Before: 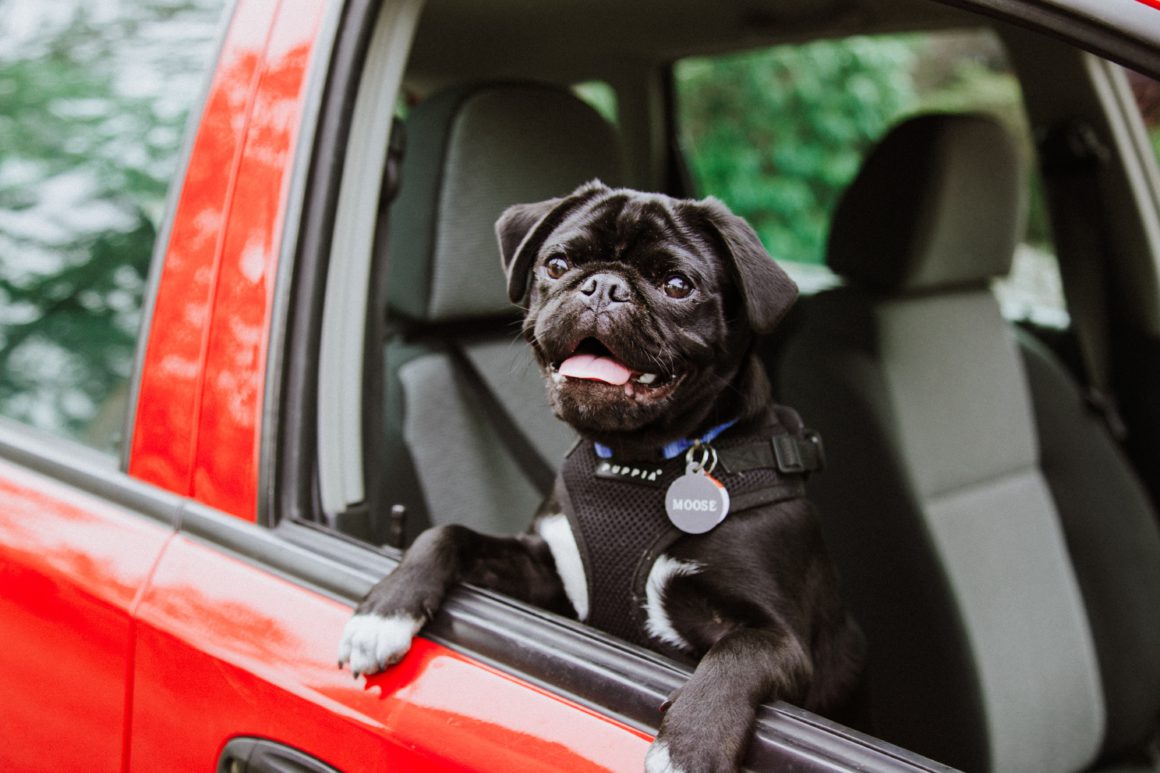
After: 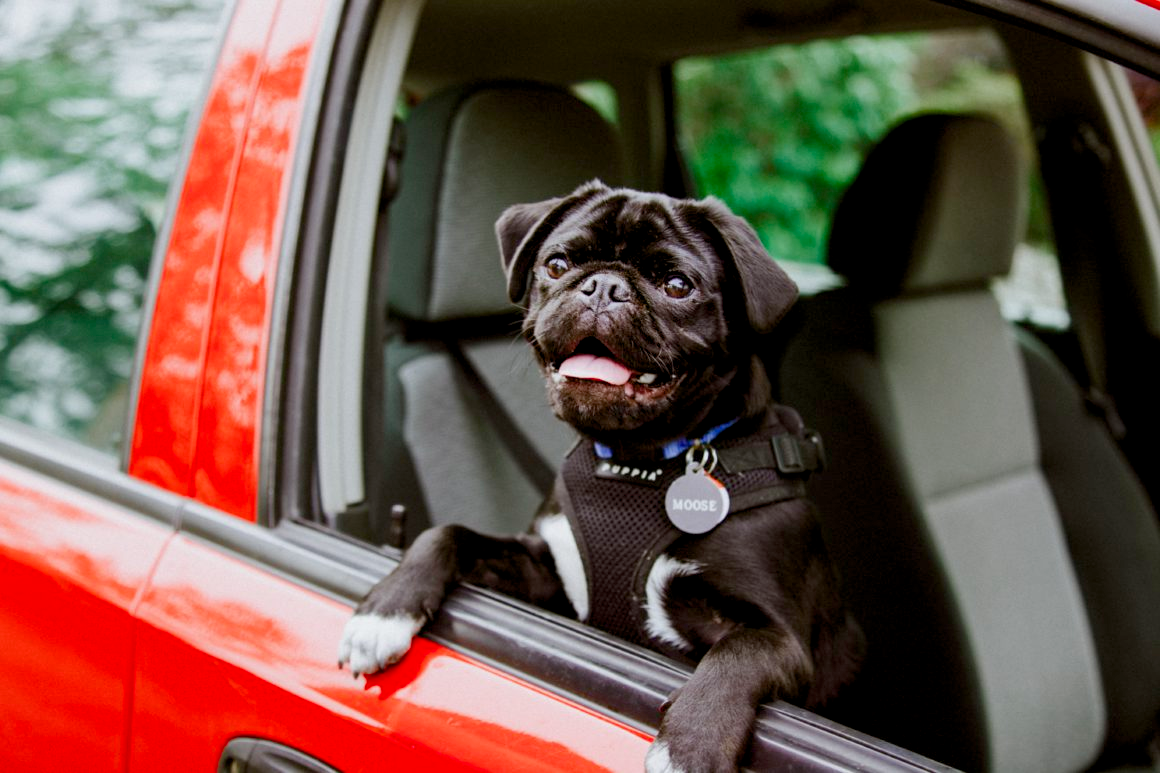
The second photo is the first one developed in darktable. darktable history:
color balance rgb: global offset › luminance -0.507%, perceptual saturation grading › global saturation 25.33%, perceptual saturation grading › highlights -28.895%, perceptual saturation grading › shadows 32.754%
